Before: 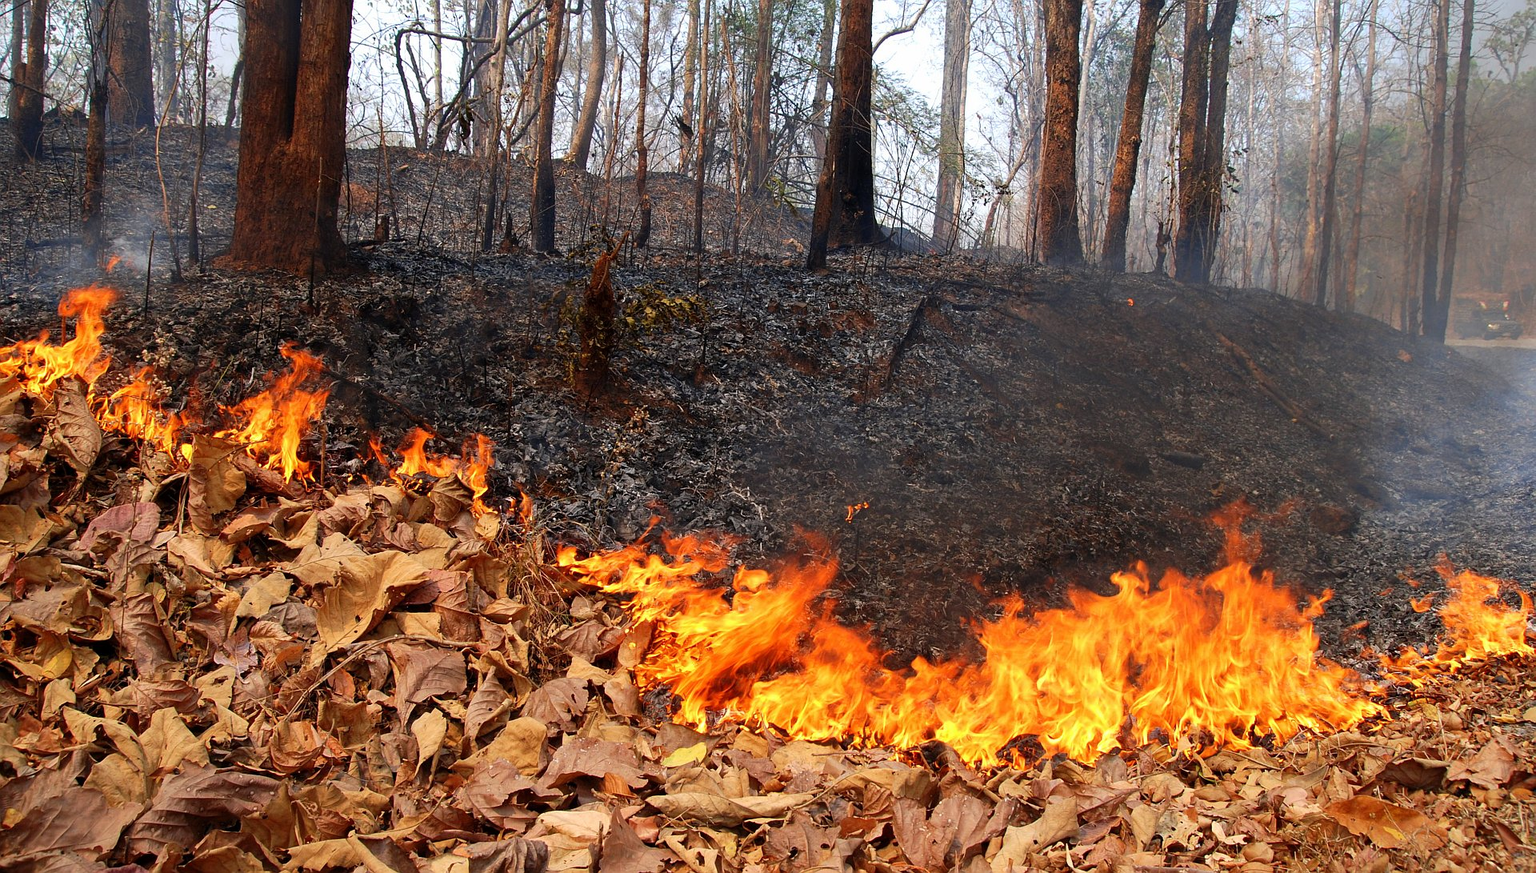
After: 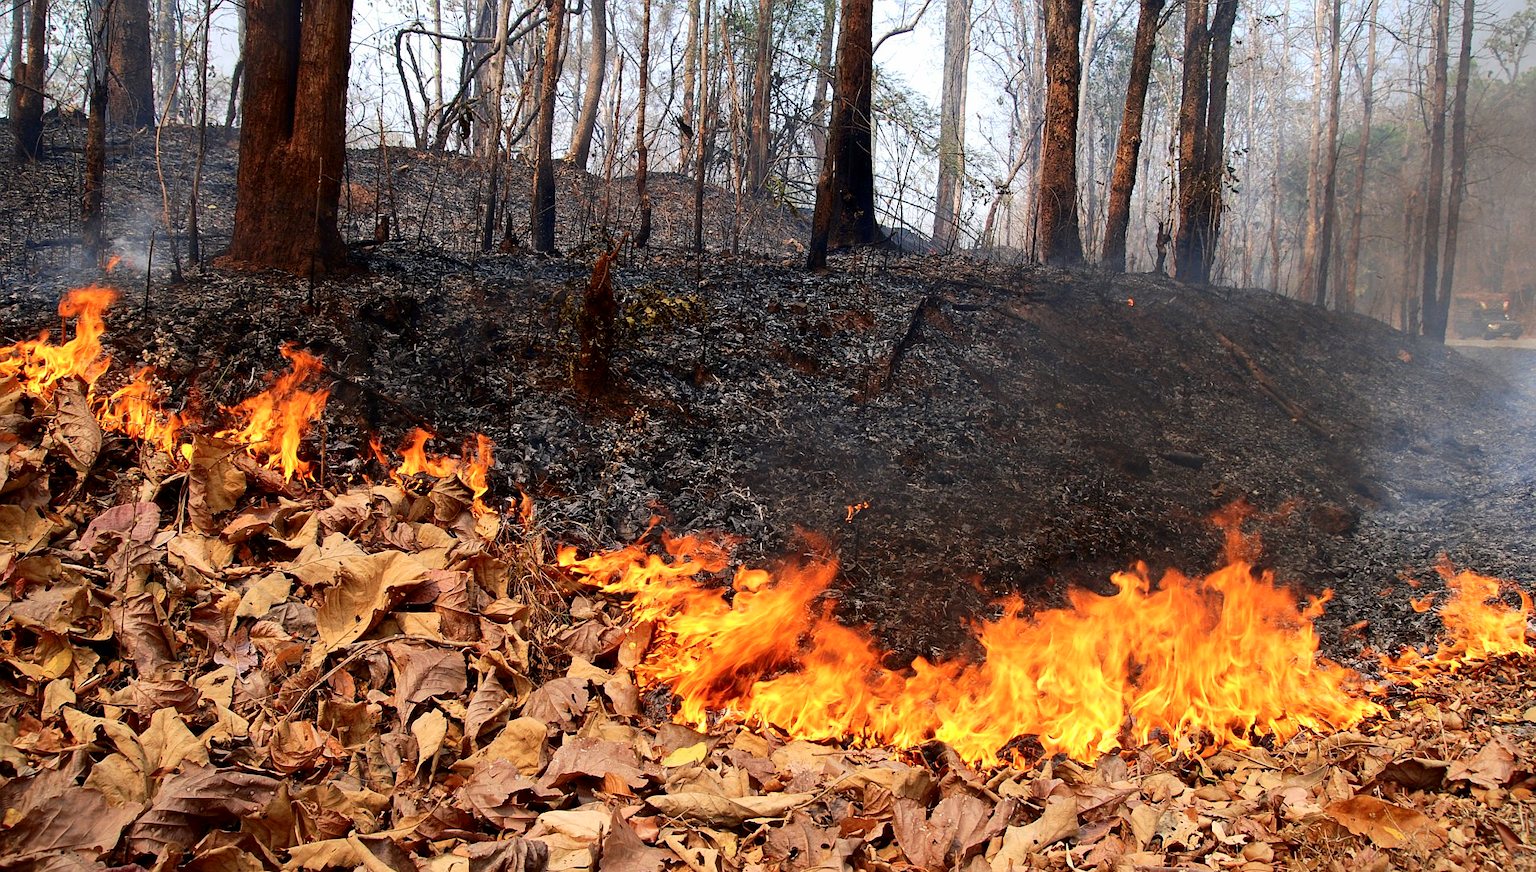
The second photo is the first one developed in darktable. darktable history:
tone curve: curves: ch0 [(0.021, 0) (0.104, 0.052) (0.496, 0.526) (0.737, 0.783) (1, 1)], color space Lab, independent channels, preserve colors none
